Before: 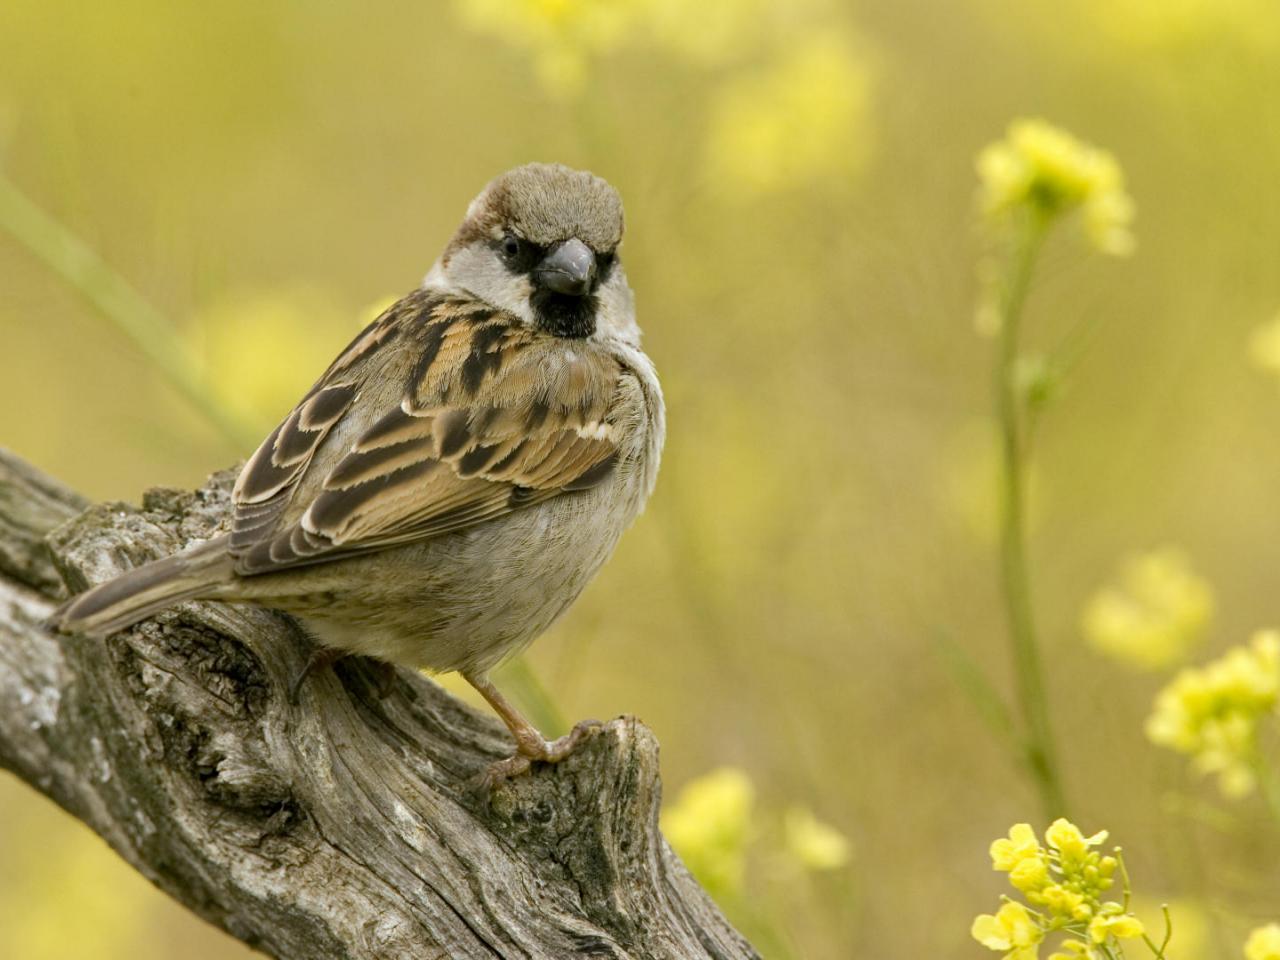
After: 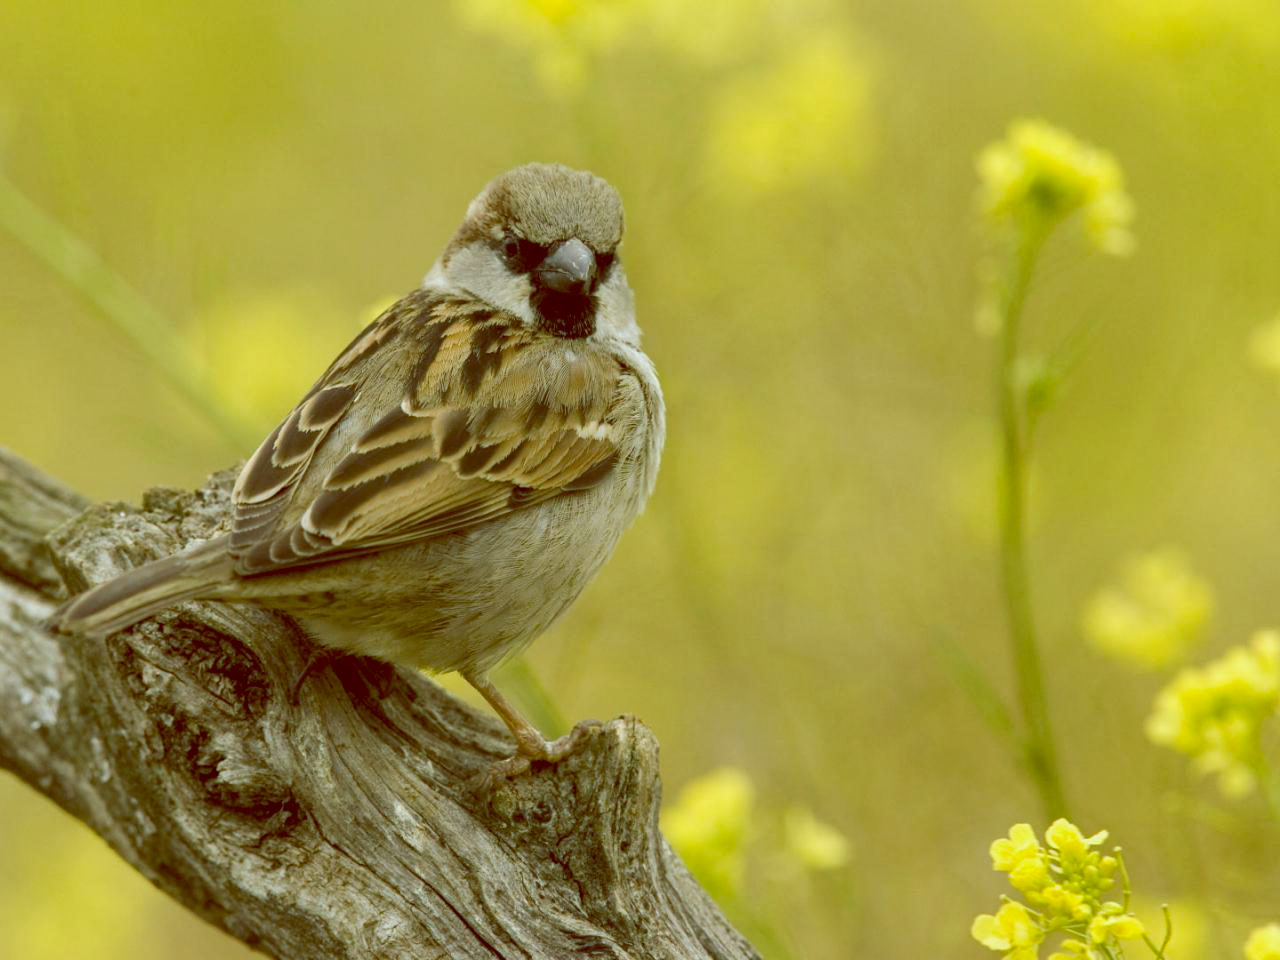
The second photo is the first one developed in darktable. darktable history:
color balance: lift [1, 1.015, 0.987, 0.985], gamma [1, 0.959, 1.042, 0.958], gain [0.927, 0.938, 1.072, 0.928], contrast 1.5%
contrast equalizer: octaves 7, y [[0.6 ×6], [0.55 ×6], [0 ×6], [0 ×6], [0 ×6]], mix -0.3
white balance: red 1.066, blue 1.119
